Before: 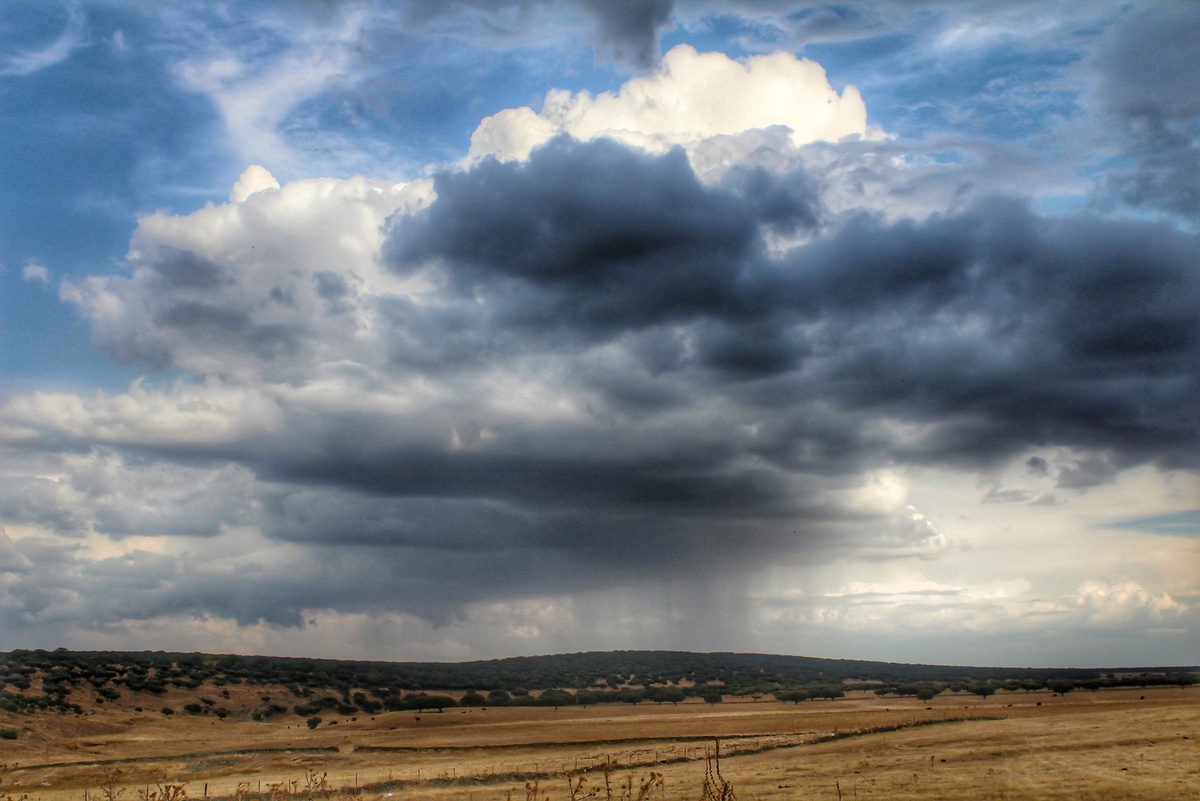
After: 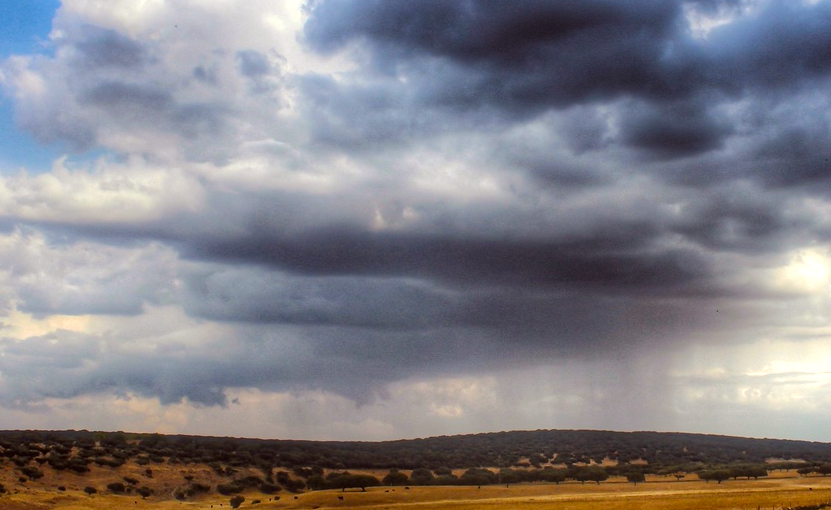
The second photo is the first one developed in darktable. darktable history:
crop: left 6.488%, top 27.668%, right 24.183%, bottom 8.656%
tone equalizer: -8 EV -0.417 EV, -7 EV -0.389 EV, -6 EV -0.333 EV, -5 EV -0.222 EV, -3 EV 0.222 EV, -2 EV 0.333 EV, -1 EV 0.389 EV, +0 EV 0.417 EV, edges refinement/feathering 500, mask exposure compensation -1.57 EV, preserve details no
color balance: mode lift, gamma, gain (sRGB), lift [1, 1.049, 1, 1]
color balance rgb: perceptual saturation grading › global saturation 25%, perceptual brilliance grading › mid-tones 10%, perceptual brilliance grading › shadows 15%, global vibrance 20%
